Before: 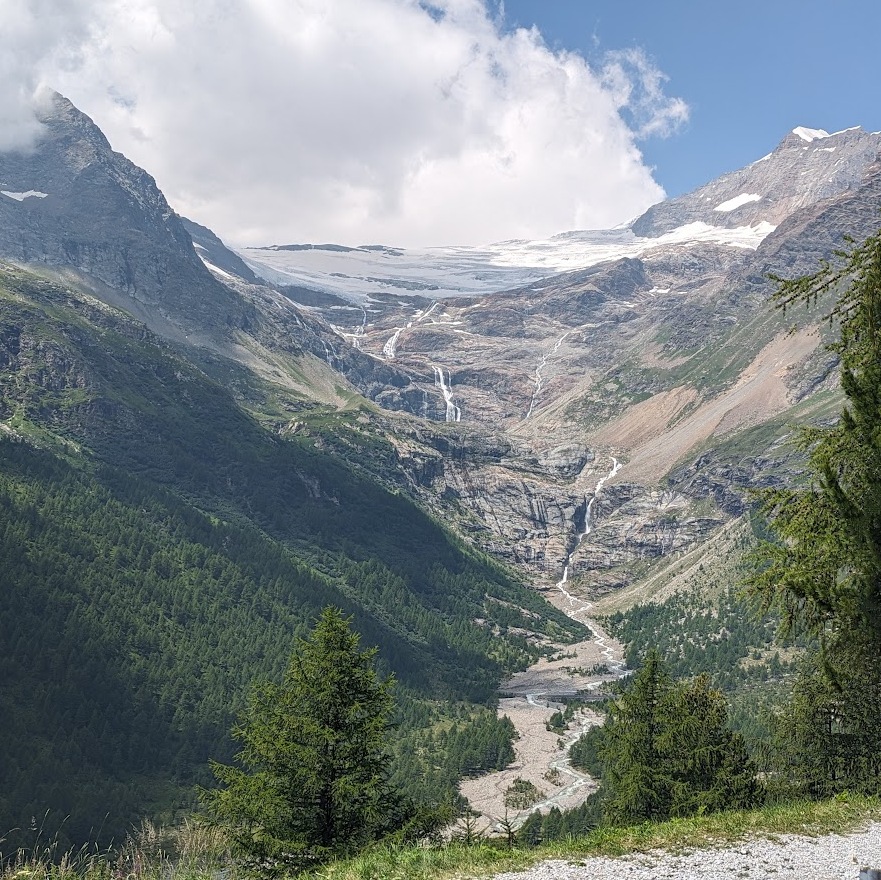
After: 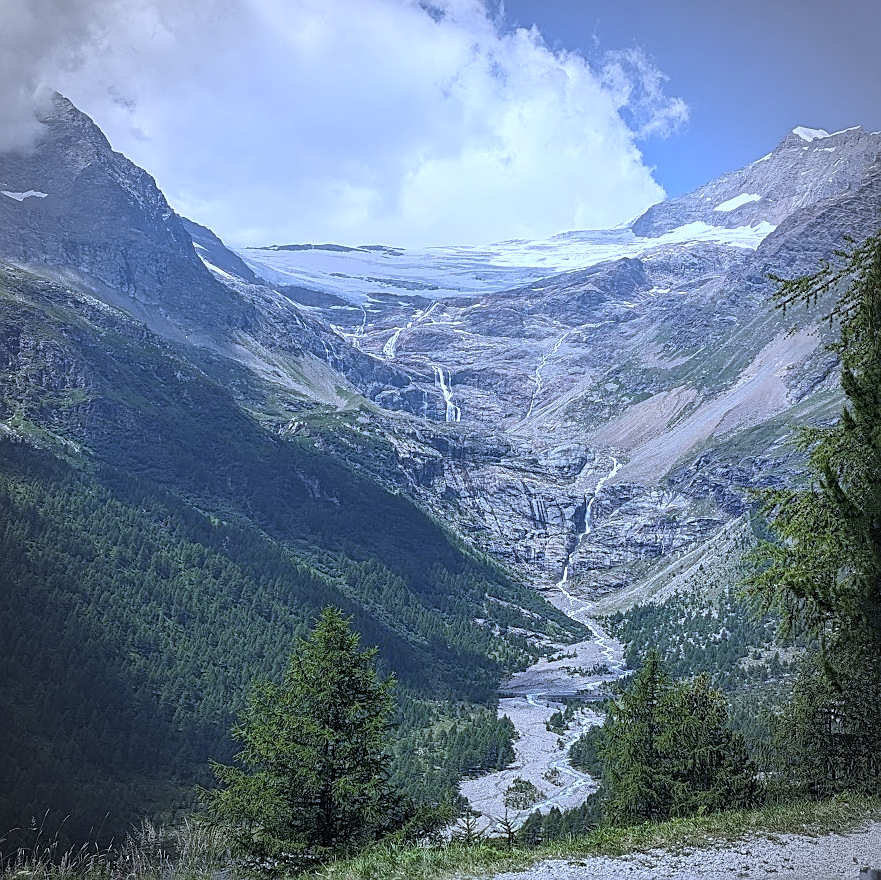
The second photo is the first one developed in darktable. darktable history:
vignetting: on, module defaults
sharpen: on, module defaults
white balance: red 0.871, blue 1.249
